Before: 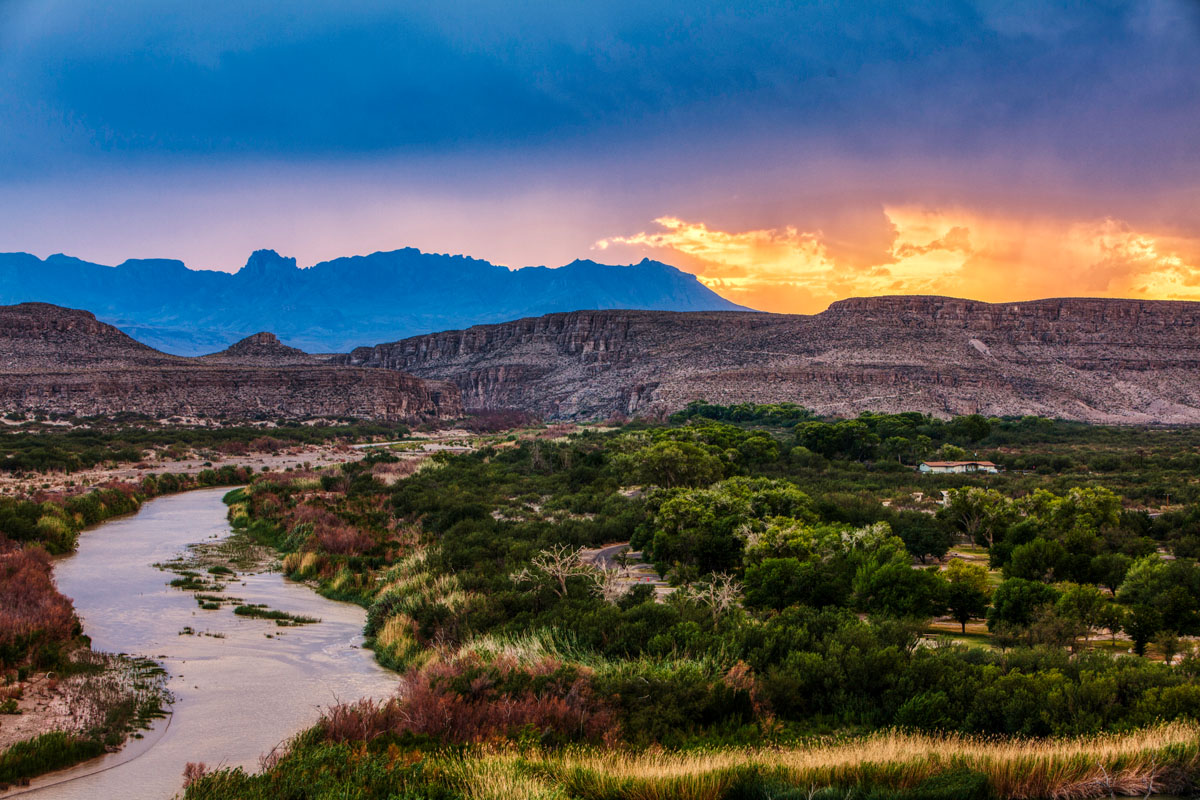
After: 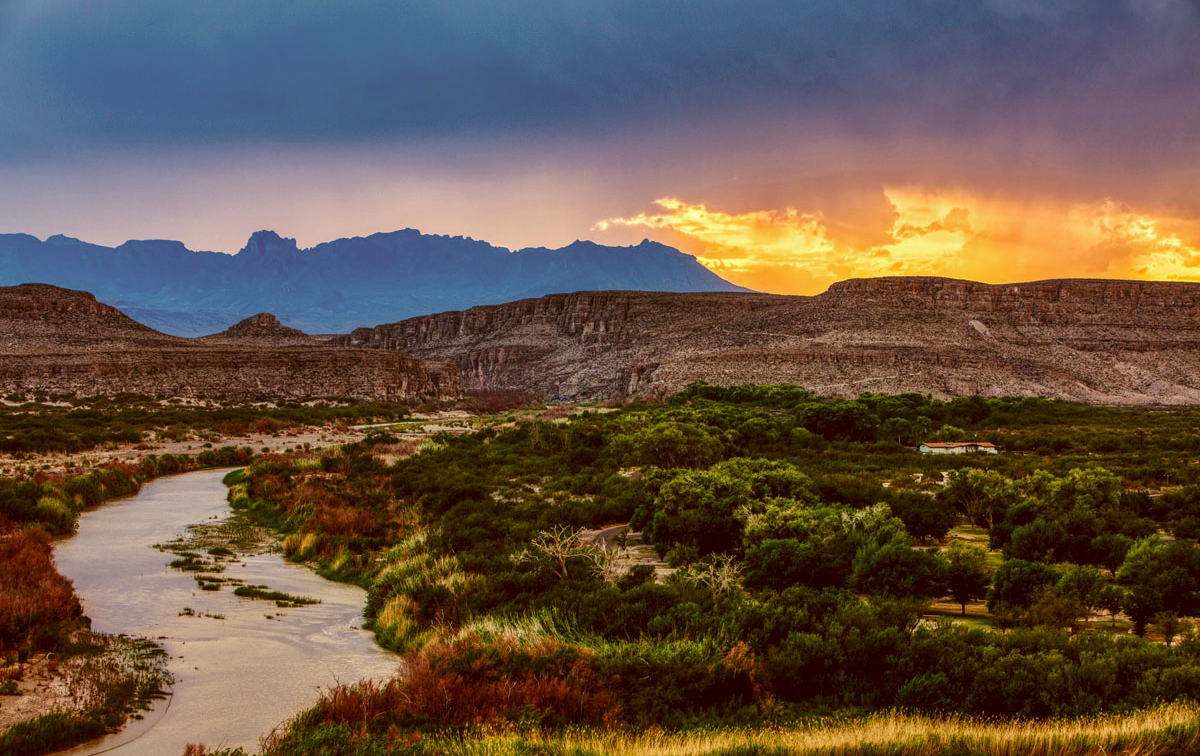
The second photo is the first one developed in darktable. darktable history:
crop and rotate: top 2.479%, bottom 3.018%
color correction: highlights a* -5.3, highlights b* 9.8, shadows a* 9.8, shadows b* 24.26
contrast brightness saturation: contrast 0.03, brightness -0.04
